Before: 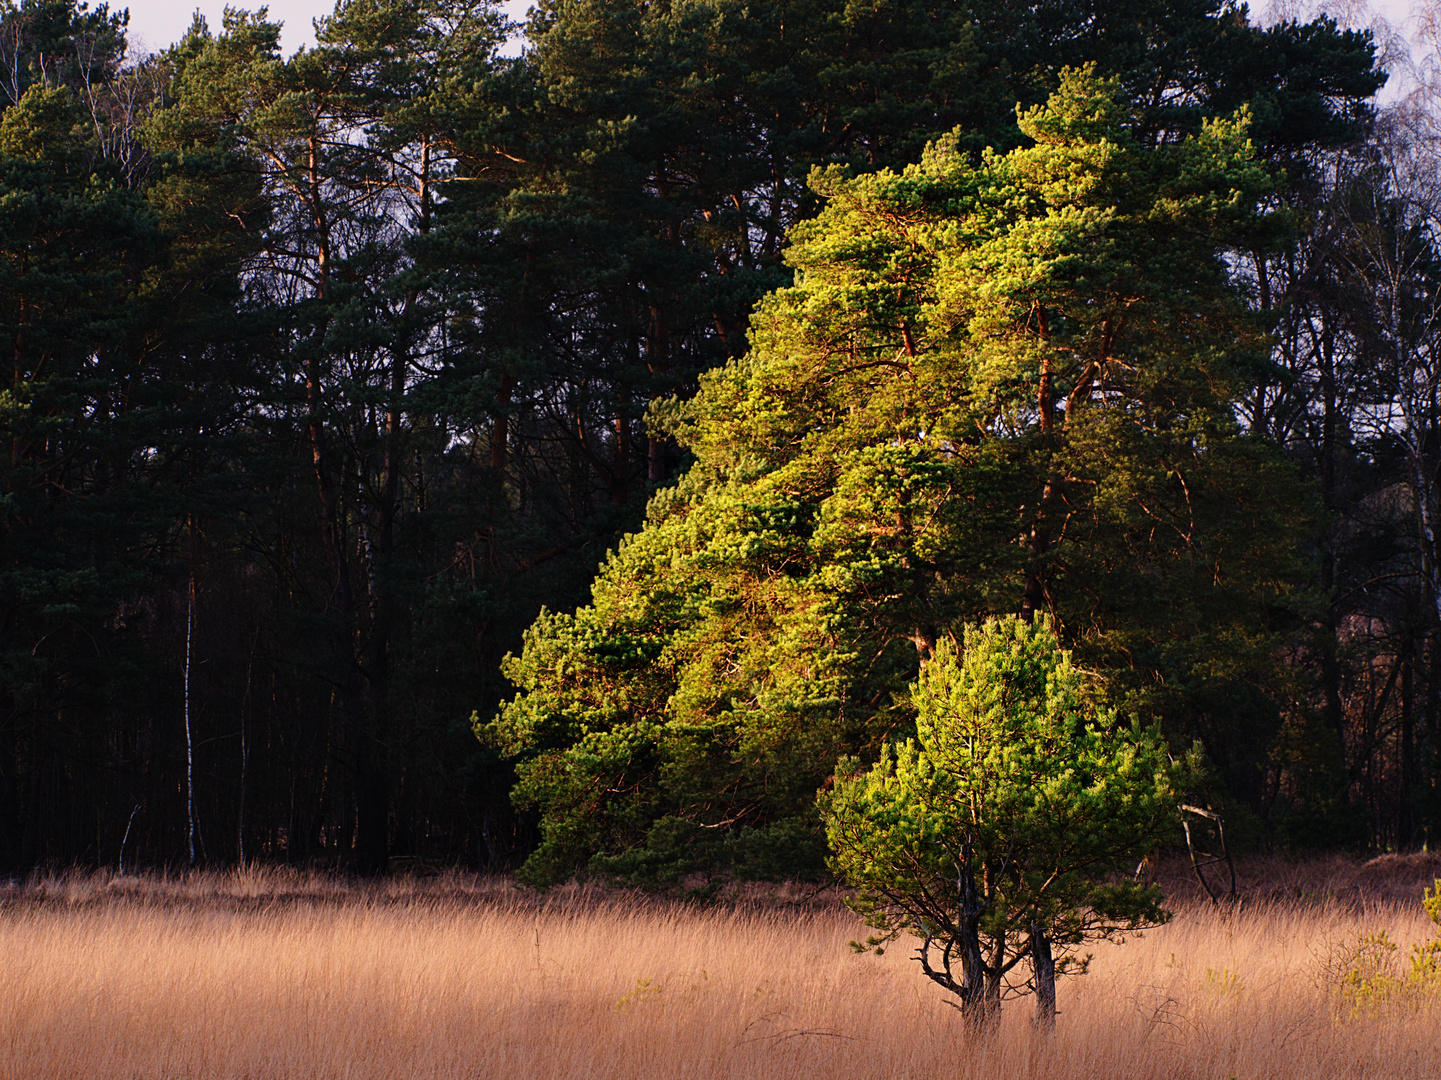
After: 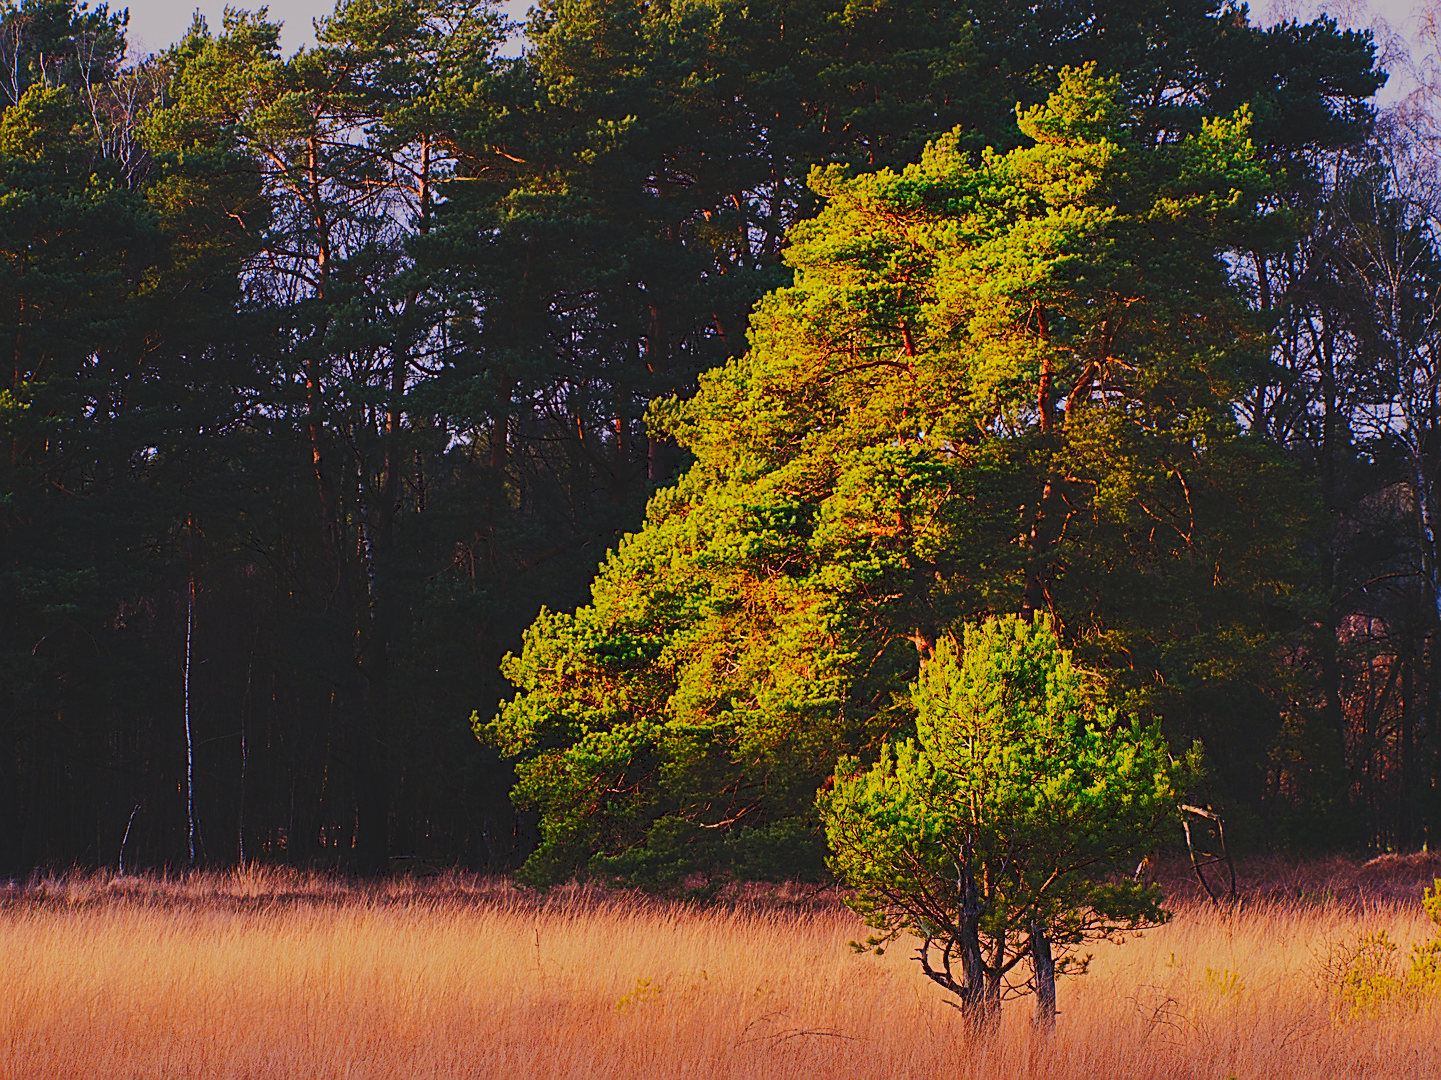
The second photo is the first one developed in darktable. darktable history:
sharpen: on, module defaults
tone equalizer: -8 EV -0.002 EV, -7 EV 0.005 EV, -6 EV -0.008 EV, -5 EV 0.007 EV, -4 EV -0.042 EV, -3 EV -0.233 EV, -2 EV -0.662 EV, -1 EV -0.983 EV, +0 EV -0.969 EV, smoothing diameter 2%, edges refinement/feathering 20, mask exposure compensation -1.57 EV, filter diffusion 5
tone curve: curves: ch0 [(0, 0) (0.003, 0.098) (0.011, 0.099) (0.025, 0.103) (0.044, 0.114) (0.069, 0.13) (0.1, 0.142) (0.136, 0.161) (0.177, 0.189) (0.224, 0.224) (0.277, 0.266) (0.335, 0.32) (0.399, 0.38) (0.468, 0.45) (0.543, 0.522) (0.623, 0.598) (0.709, 0.669) (0.801, 0.731) (0.898, 0.786) (1, 1)], preserve colors none
contrast brightness saturation: contrast 0.2, brightness 0.2, saturation 0.8
